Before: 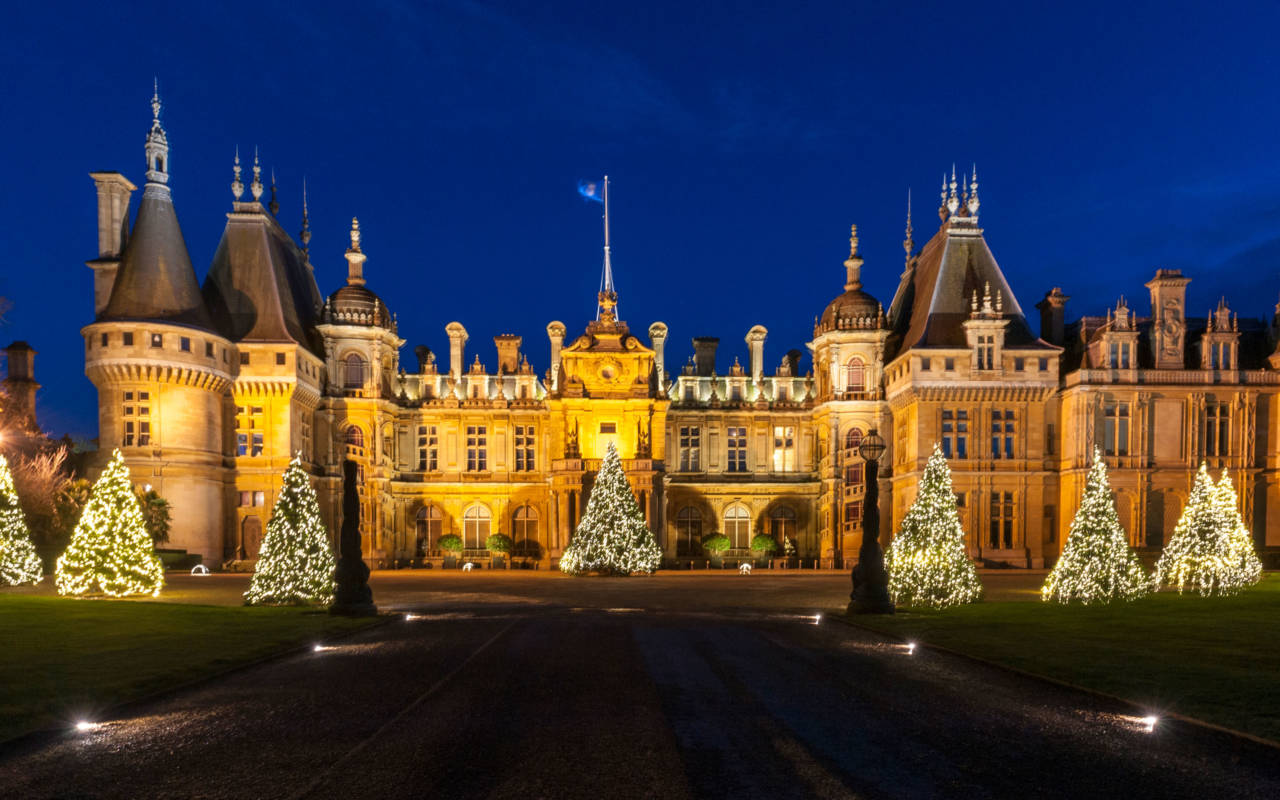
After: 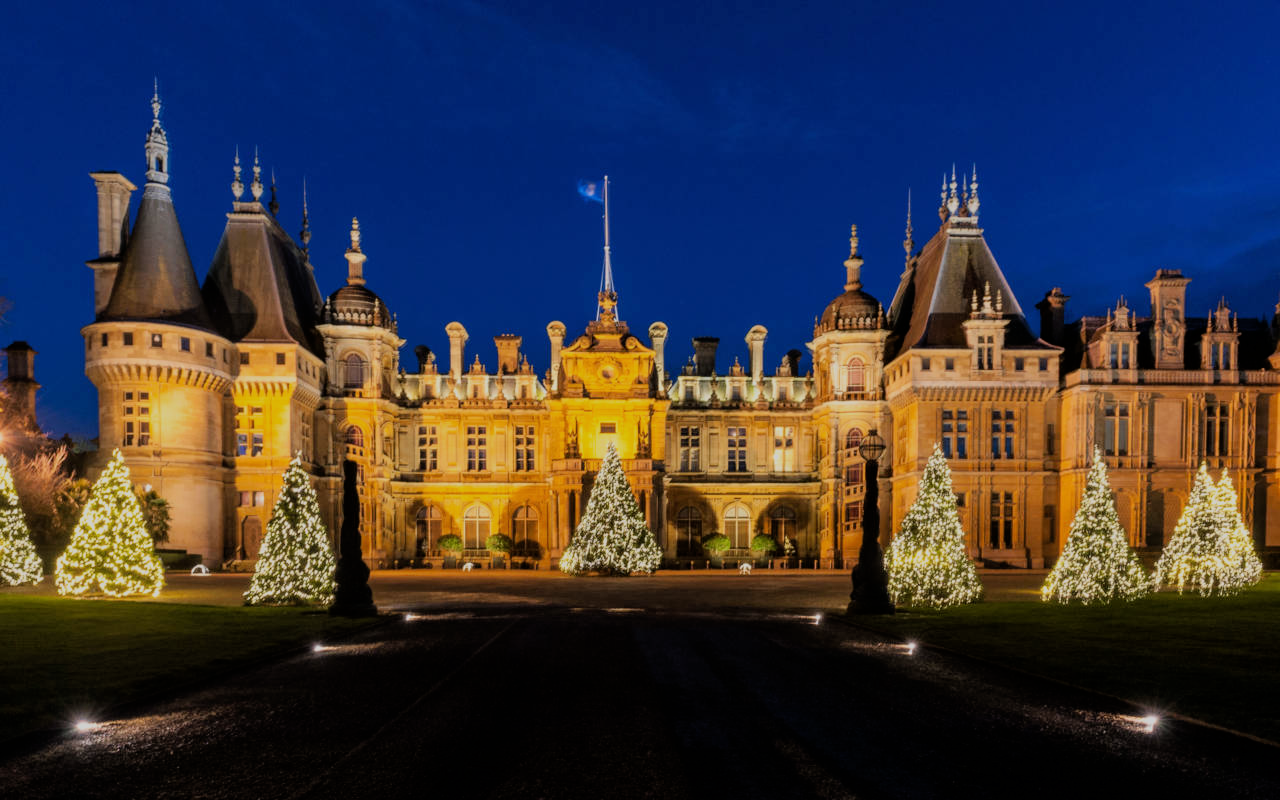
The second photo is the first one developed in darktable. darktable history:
filmic rgb: black relative exposure -7.15 EV, white relative exposure 5.36 EV, hardness 3.02, color science v6 (2022)
color zones: curves: ch2 [(0, 0.5) (0.143, 0.5) (0.286, 0.489) (0.415, 0.421) (0.571, 0.5) (0.714, 0.5) (0.857, 0.5) (1, 0.5)]
